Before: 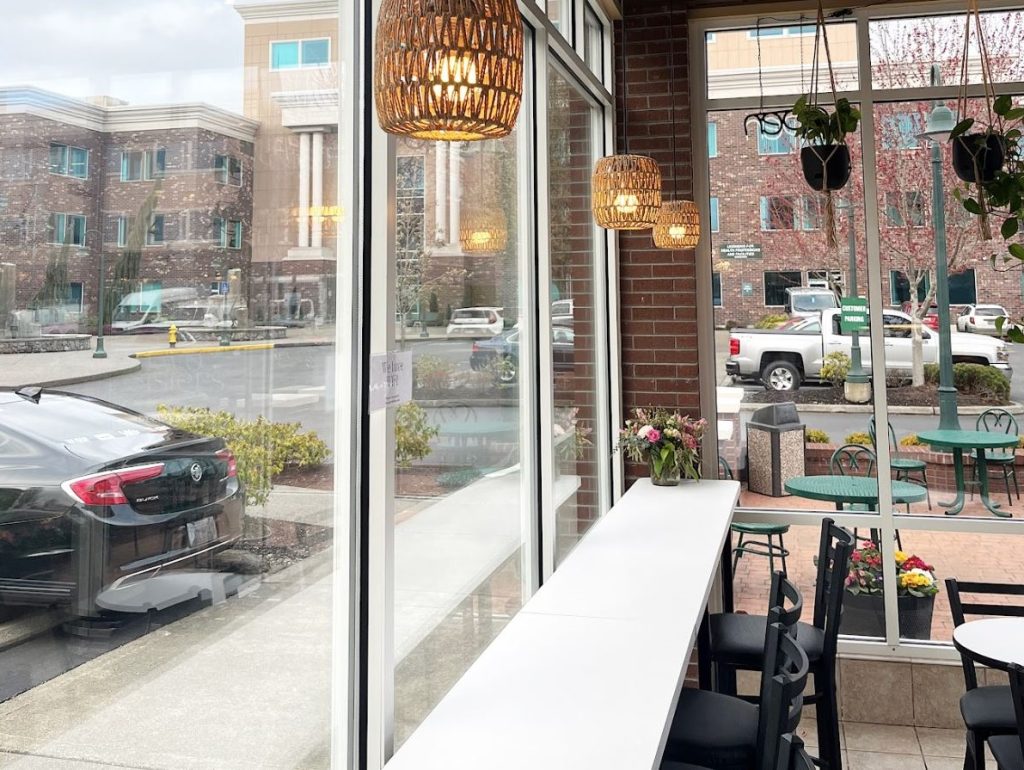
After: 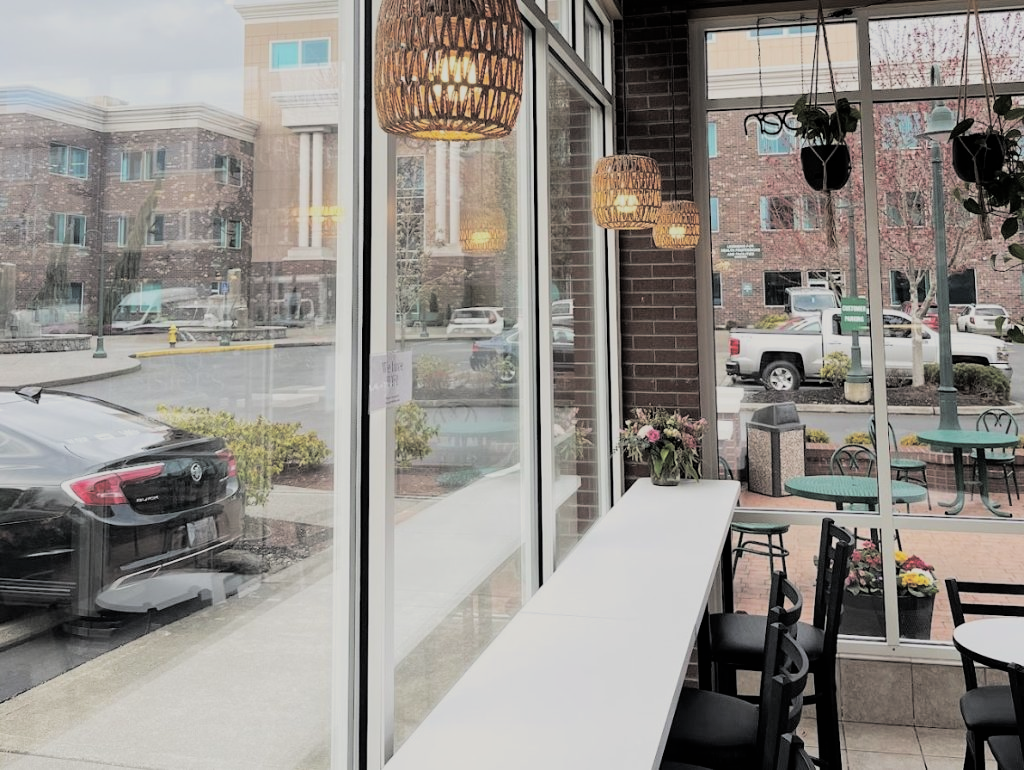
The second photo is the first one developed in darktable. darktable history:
split-toning: shadows › hue 43.2°, shadows › saturation 0, highlights › hue 50.4°, highlights › saturation 1
filmic rgb: black relative exposure -7.65 EV, white relative exposure 4.56 EV, hardness 3.61, contrast 1.05
